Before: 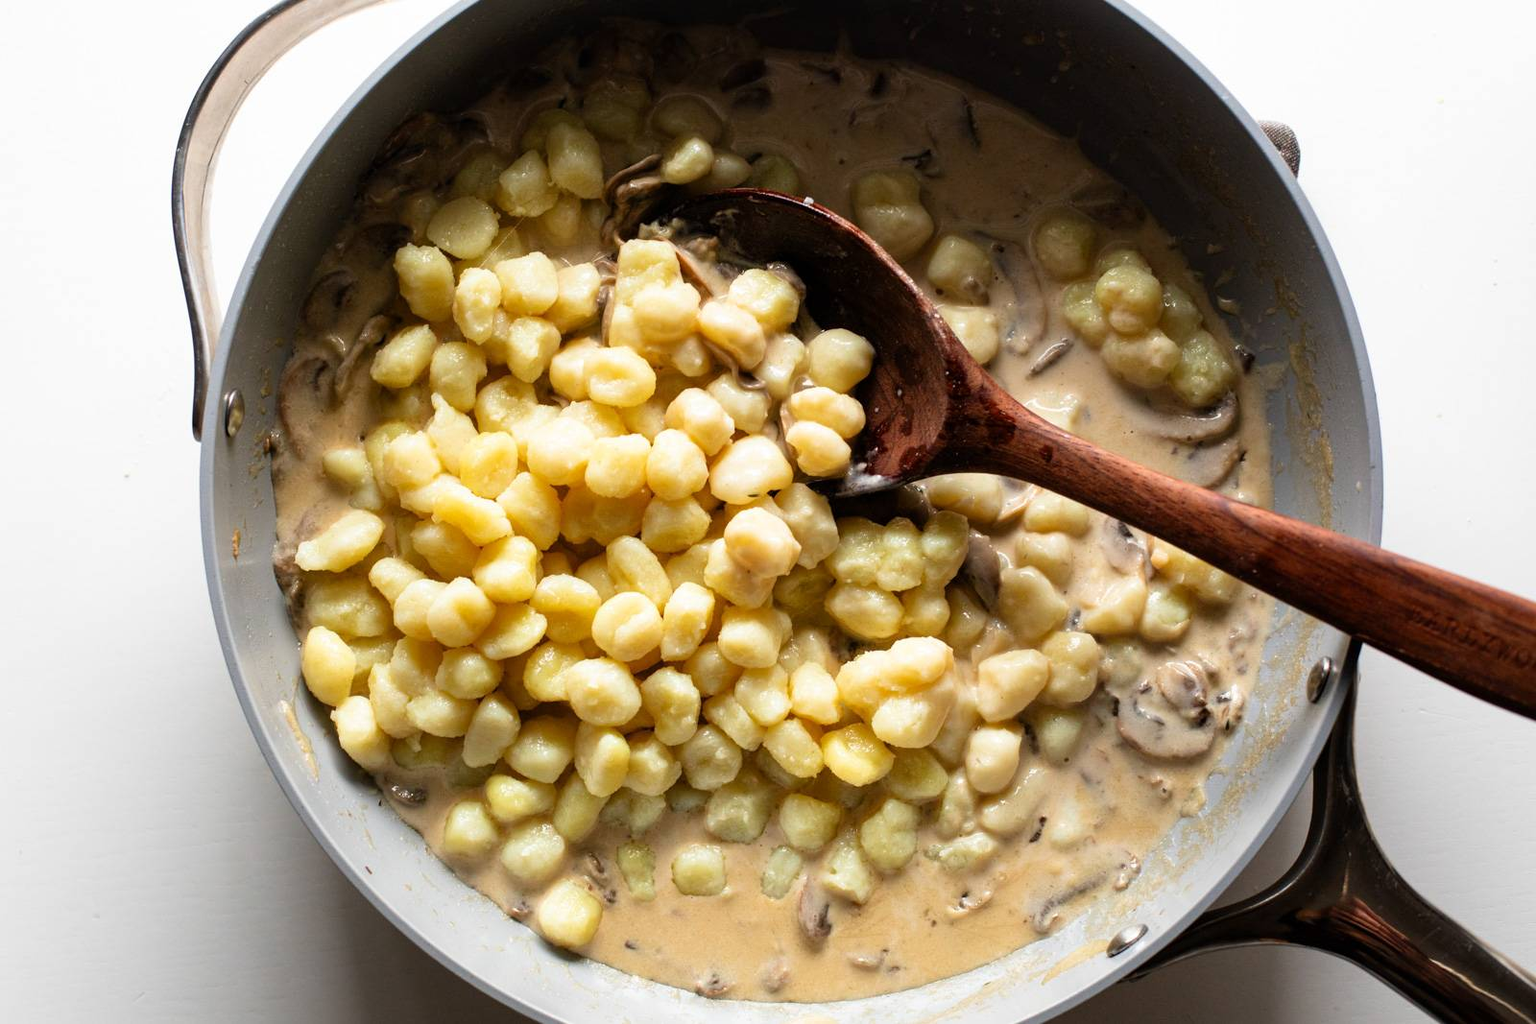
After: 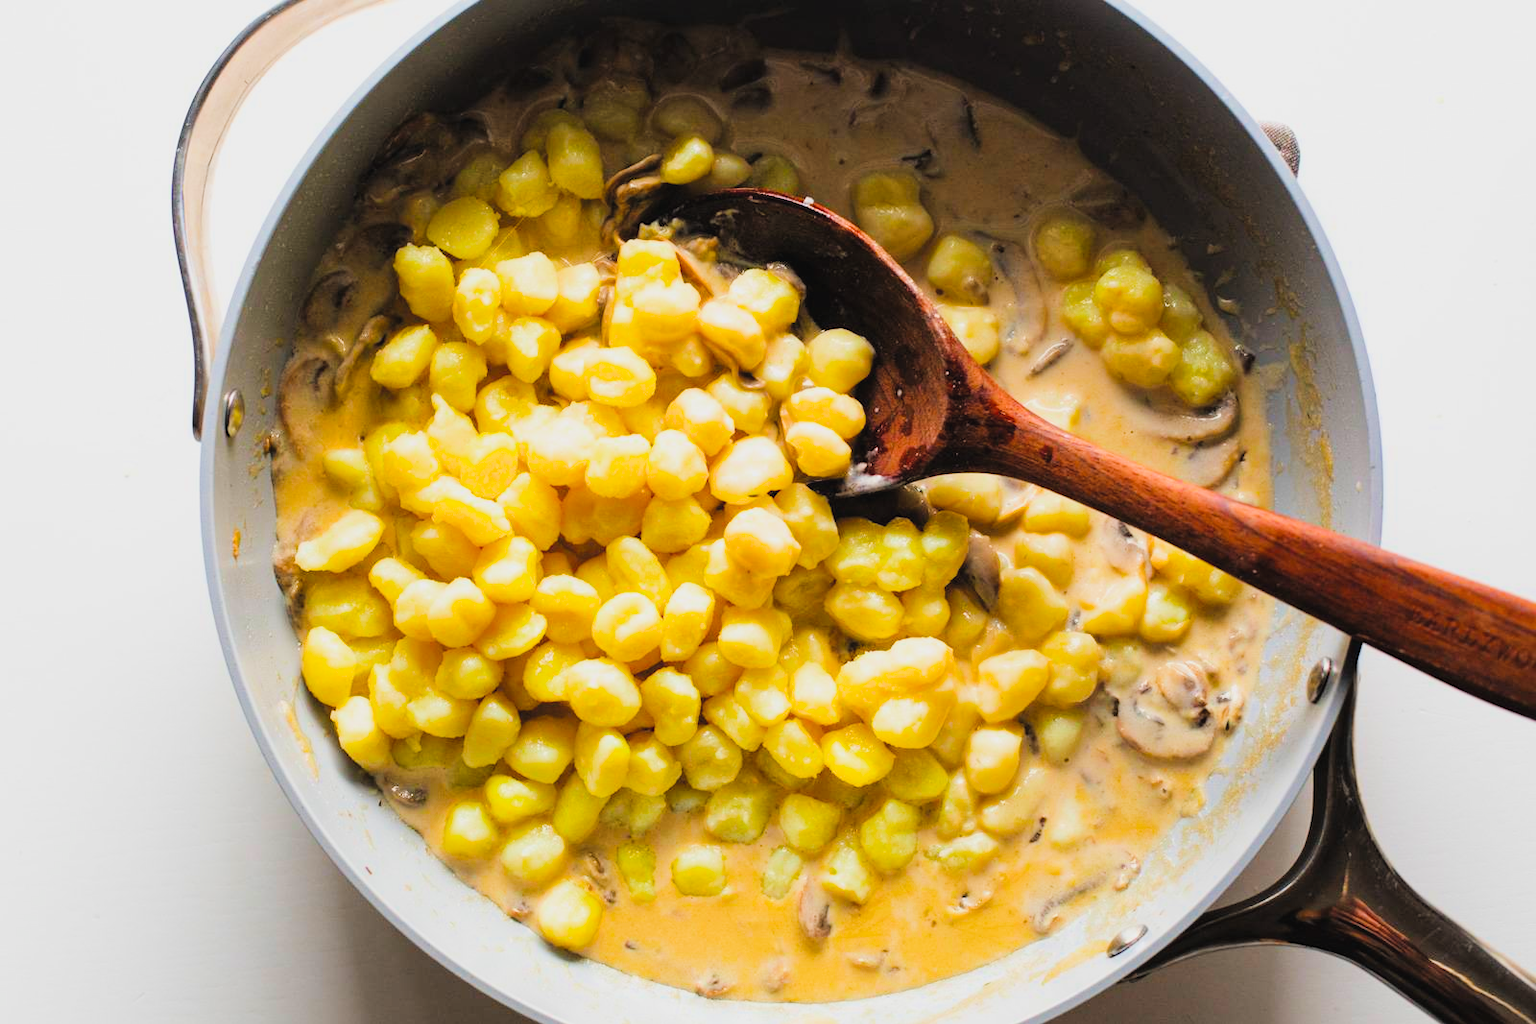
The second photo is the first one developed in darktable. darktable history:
color balance rgb: shadows fall-off 102.696%, perceptual saturation grading › global saturation 61.907%, perceptual saturation grading › highlights 19.718%, perceptual saturation grading › shadows -49.303%, perceptual brilliance grading › global brilliance 2.966%, perceptual brilliance grading › highlights -2.269%, perceptual brilliance grading › shadows 3.594%, mask middle-gray fulcrum 21.882%
exposure: black level correction -0.005, exposure 1.008 EV, compensate exposure bias true, compensate highlight preservation false
filmic rgb: black relative exposure -7.35 EV, white relative exposure 5.08 EV, hardness 3.21
